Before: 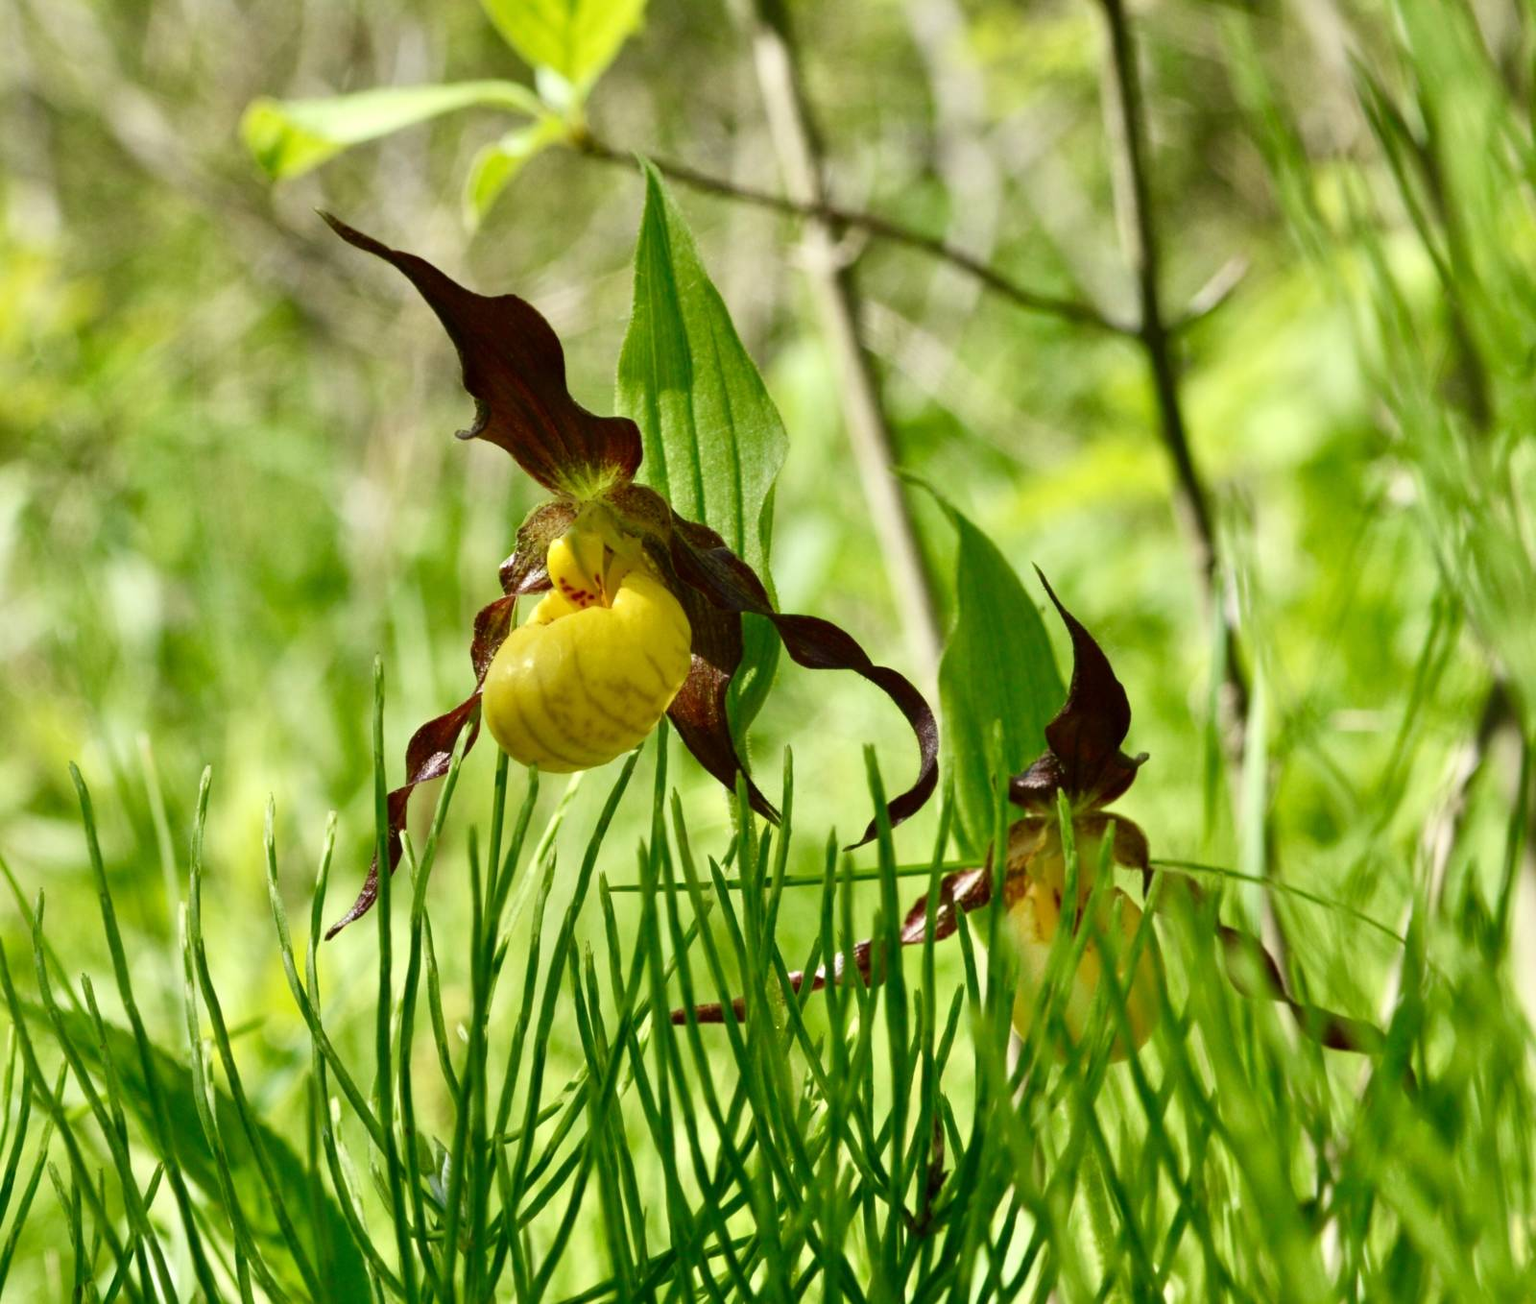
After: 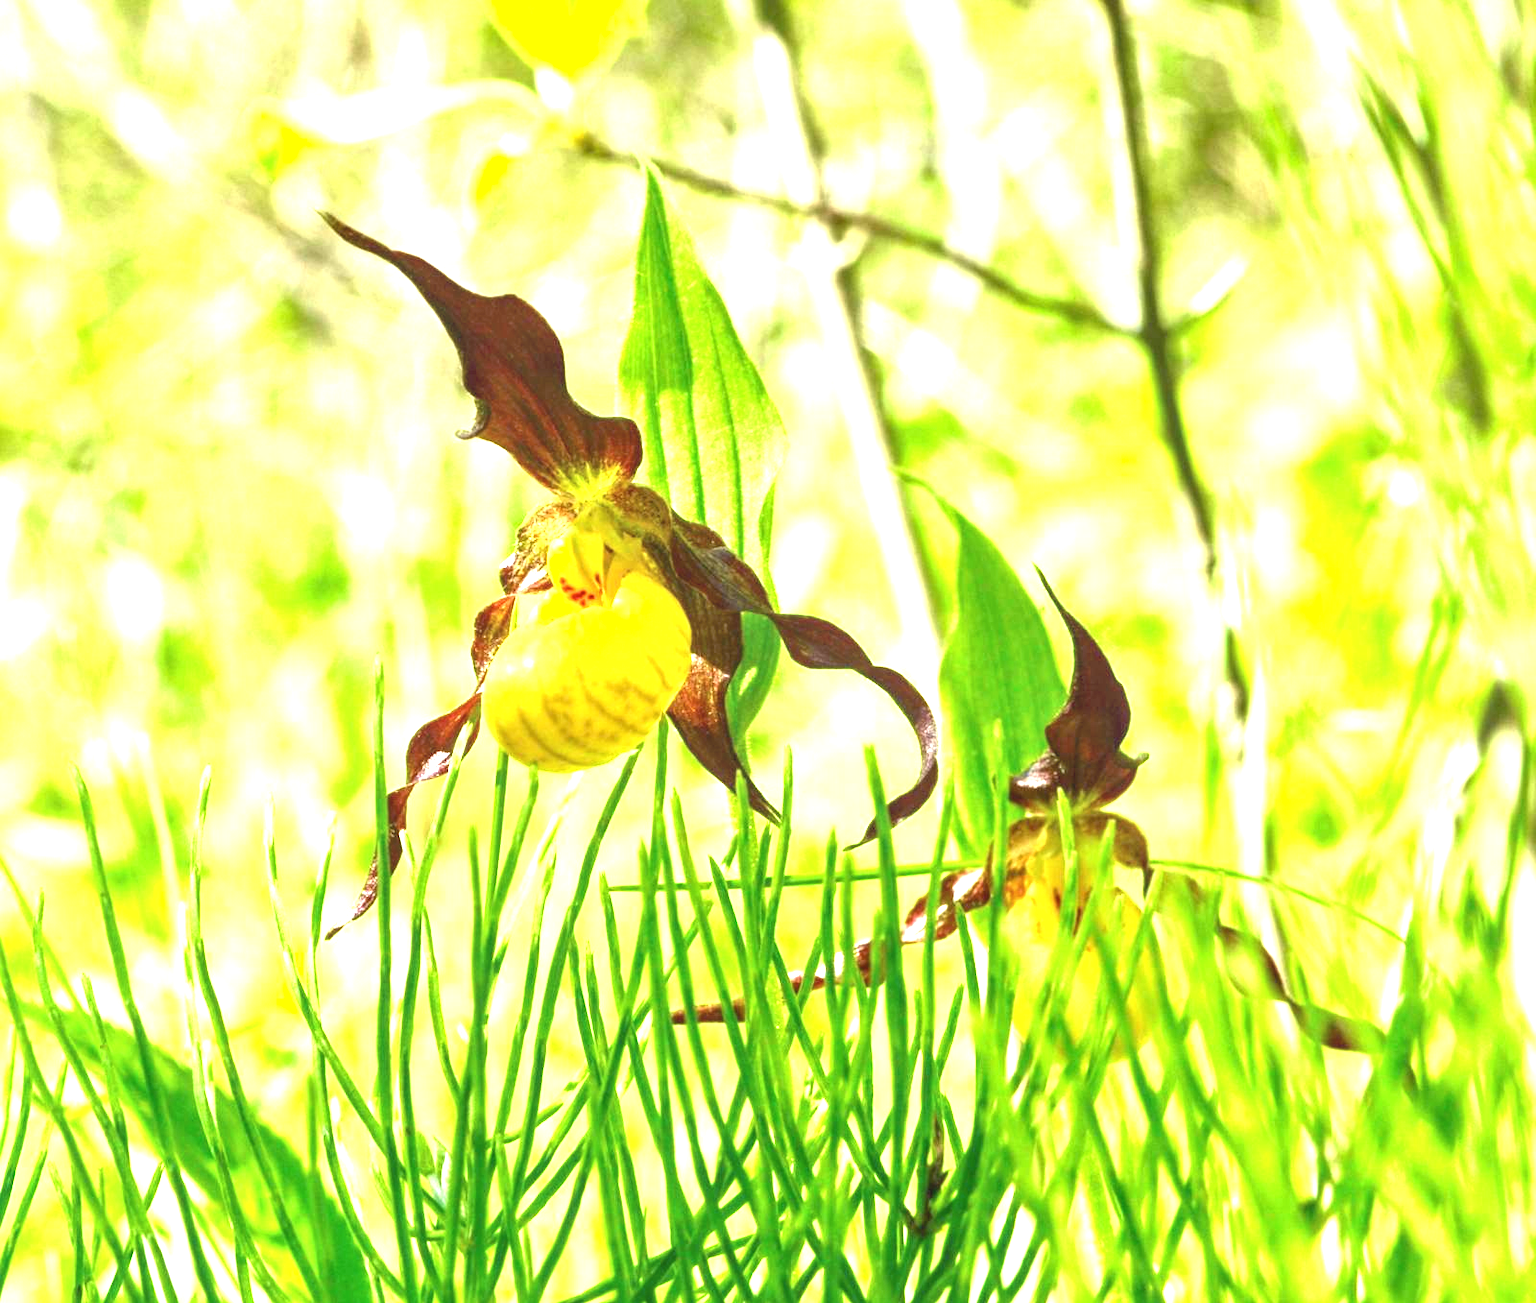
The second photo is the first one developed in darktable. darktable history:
exposure: exposure 2.009 EV, compensate exposure bias true, compensate highlight preservation false
local contrast: detail 109%
